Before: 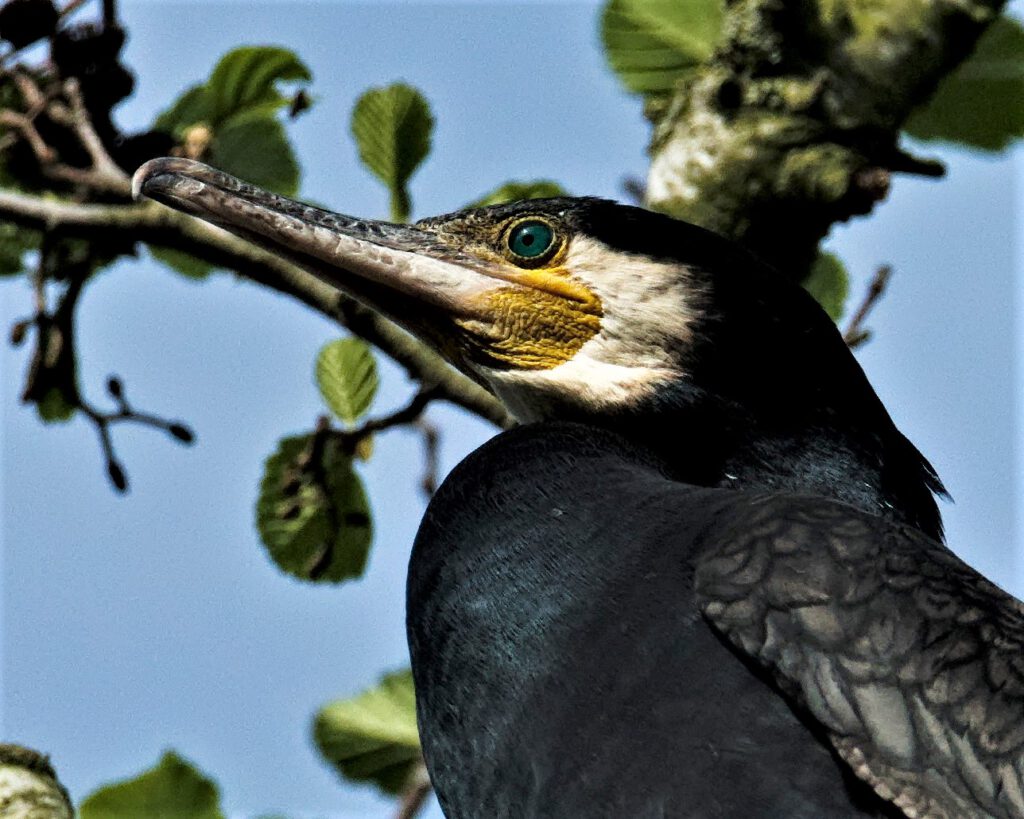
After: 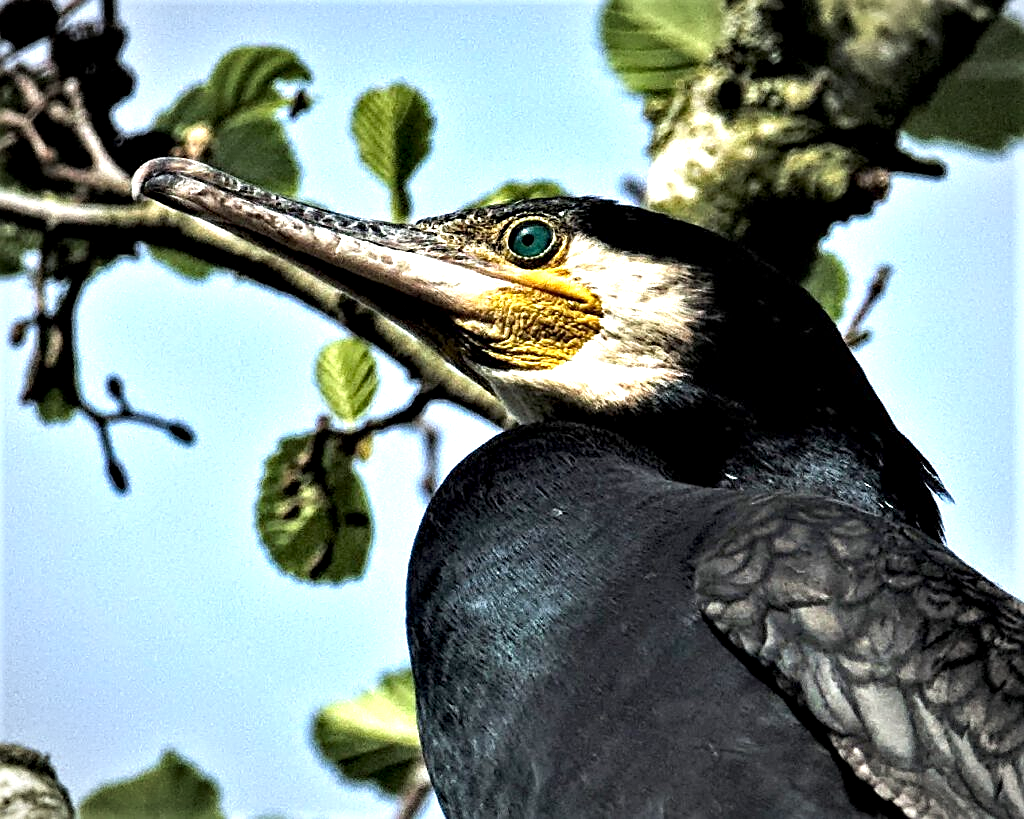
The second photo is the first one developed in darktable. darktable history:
vignetting: fall-off start 80.49%, fall-off radius 61.38%, automatic ratio true, width/height ratio 1.411
contrast equalizer: y [[0.531, 0.548, 0.559, 0.557, 0.544, 0.527], [0.5 ×6], [0.5 ×6], [0 ×6], [0 ×6]]
sharpen: on, module defaults
exposure: black level correction 0, exposure 1.099 EV, compensate exposure bias true, compensate highlight preservation false
